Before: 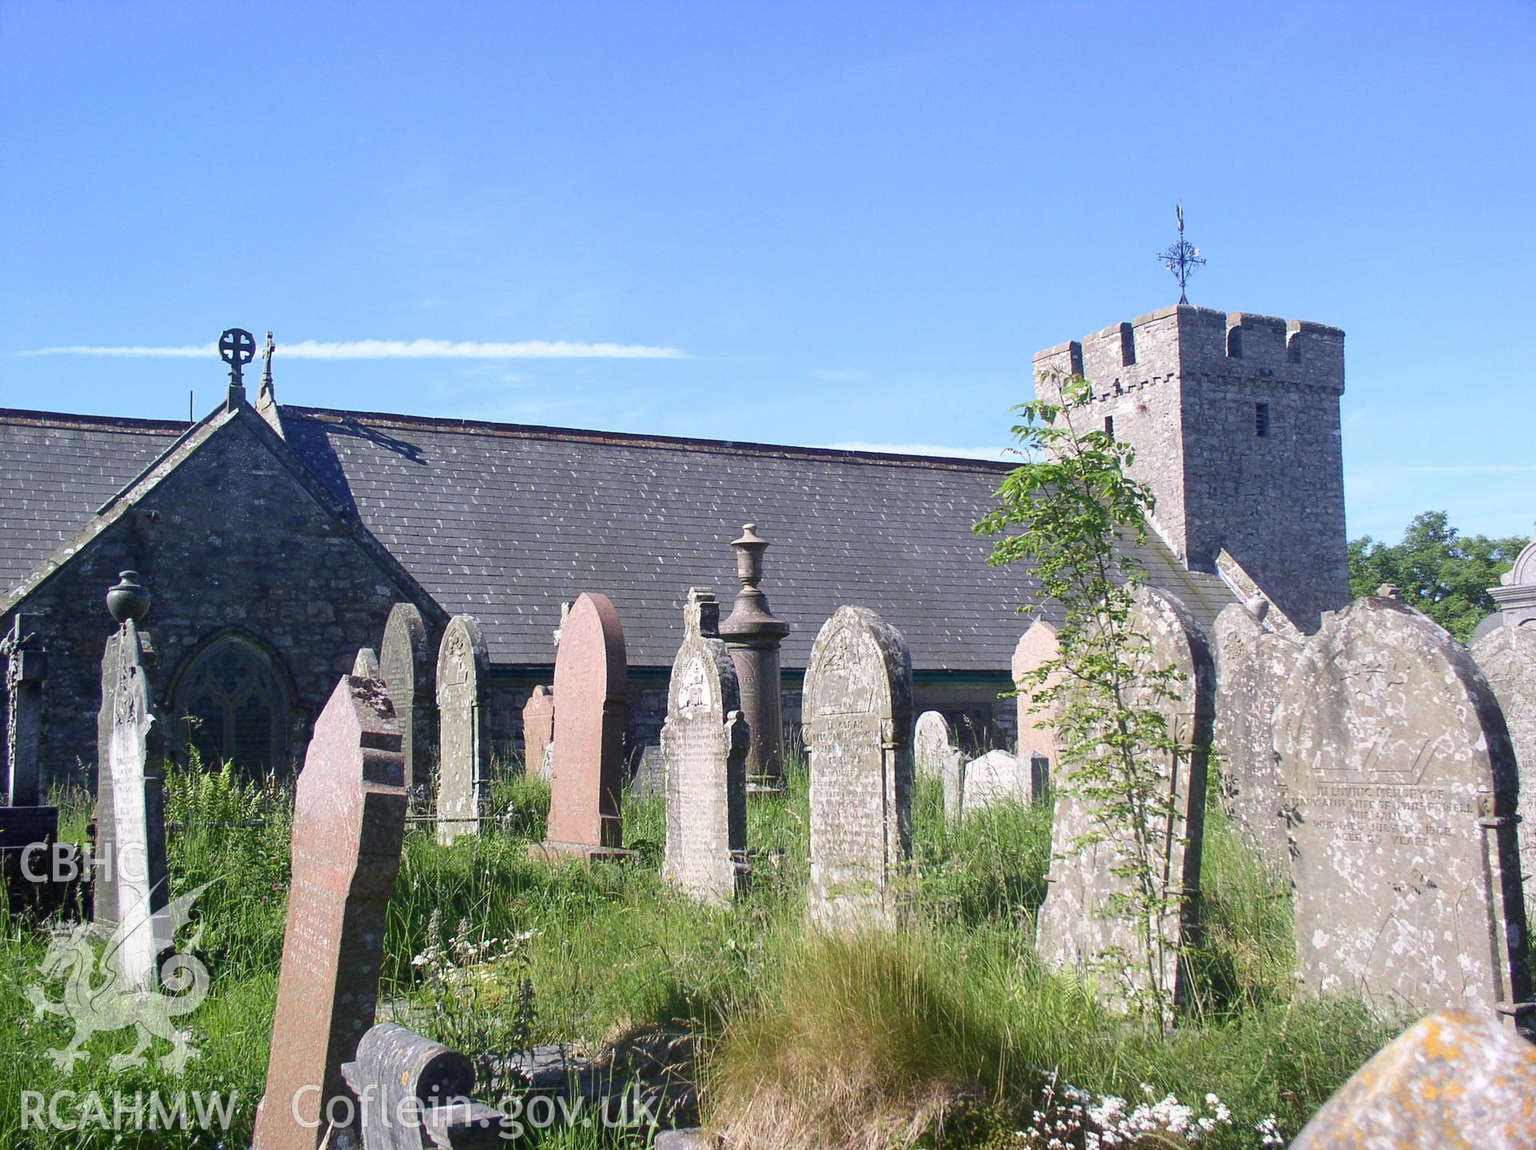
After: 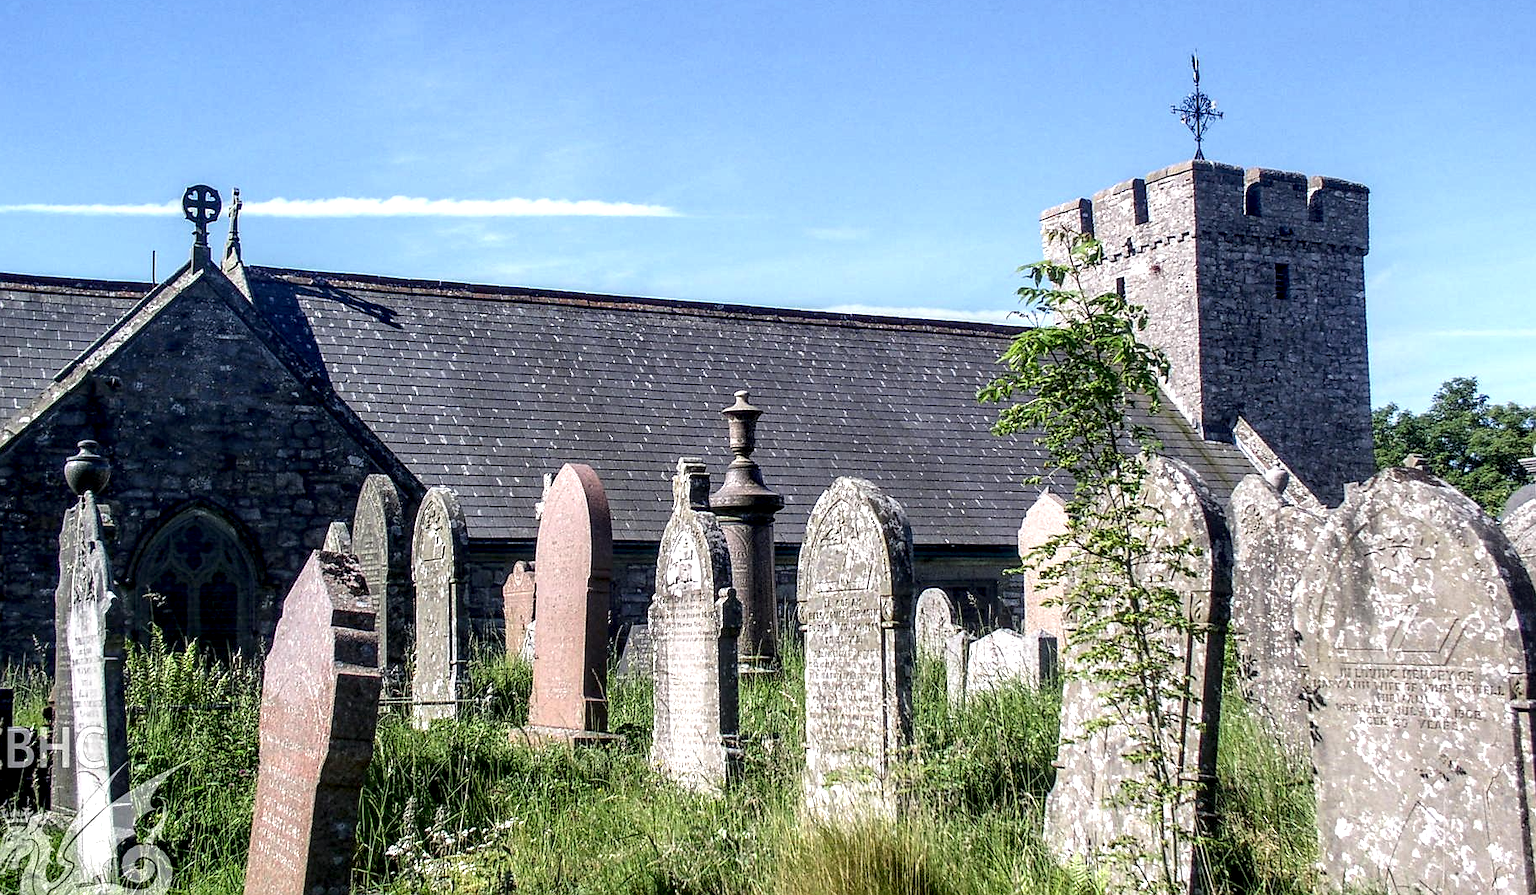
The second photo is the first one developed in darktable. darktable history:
crop and rotate: left 2.985%, top 13.352%, right 2.071%, bottom 12.692%
sharpen: radius 1.462, amount 0.393, threshold 1.148
local contrast: highlights 22%, detail 197%
